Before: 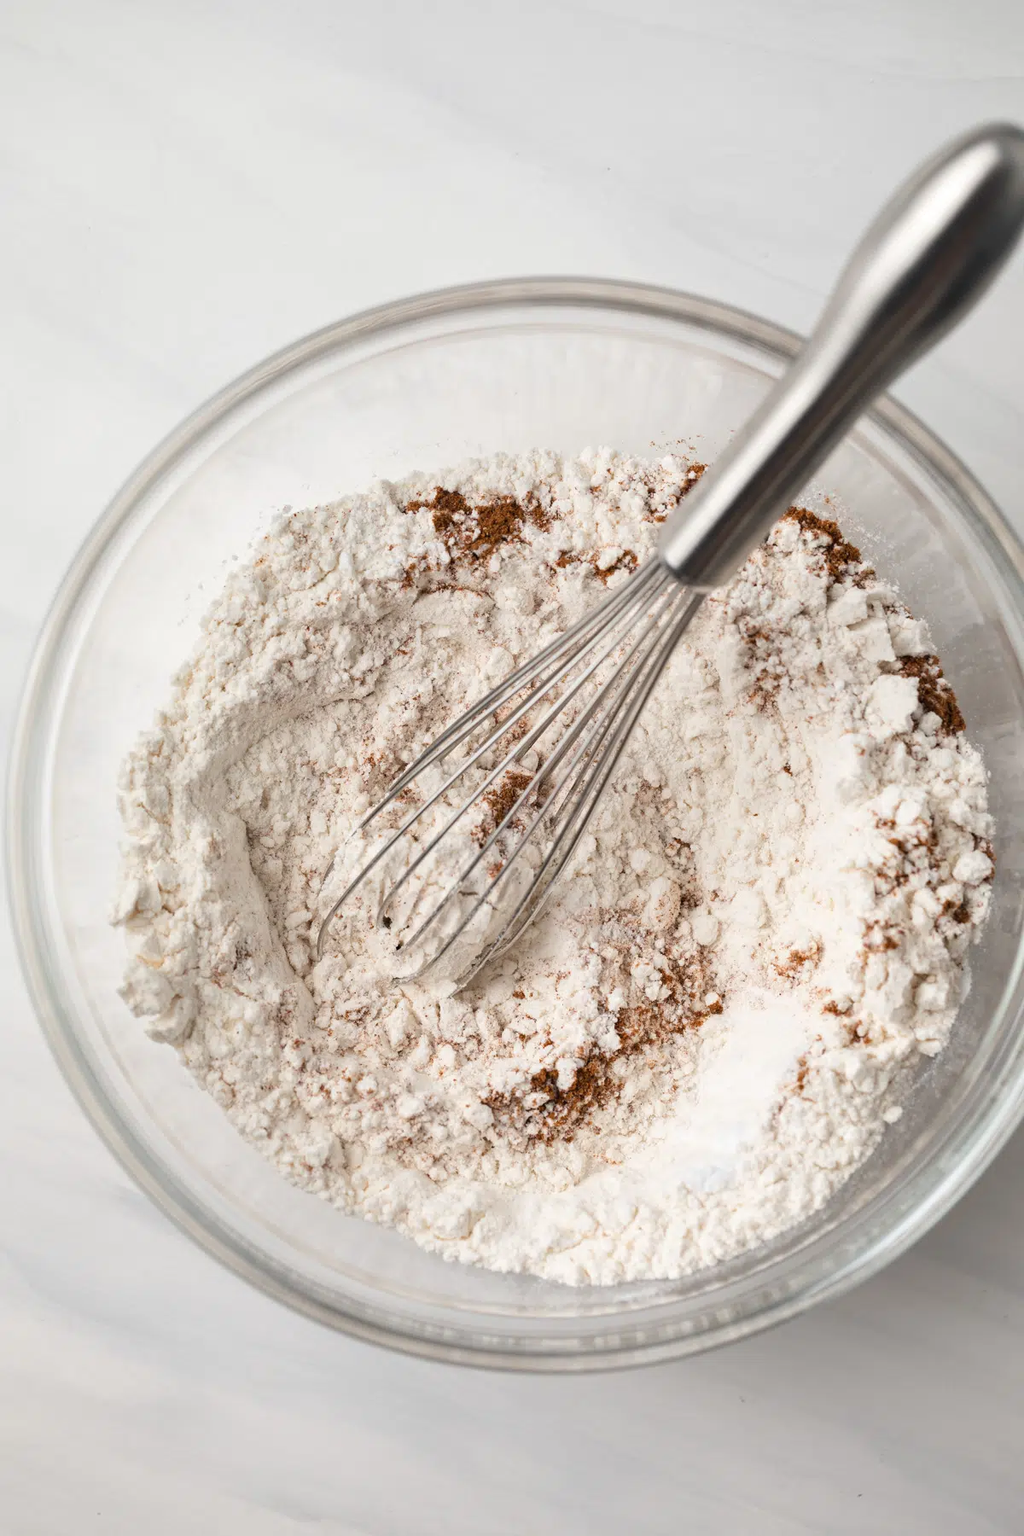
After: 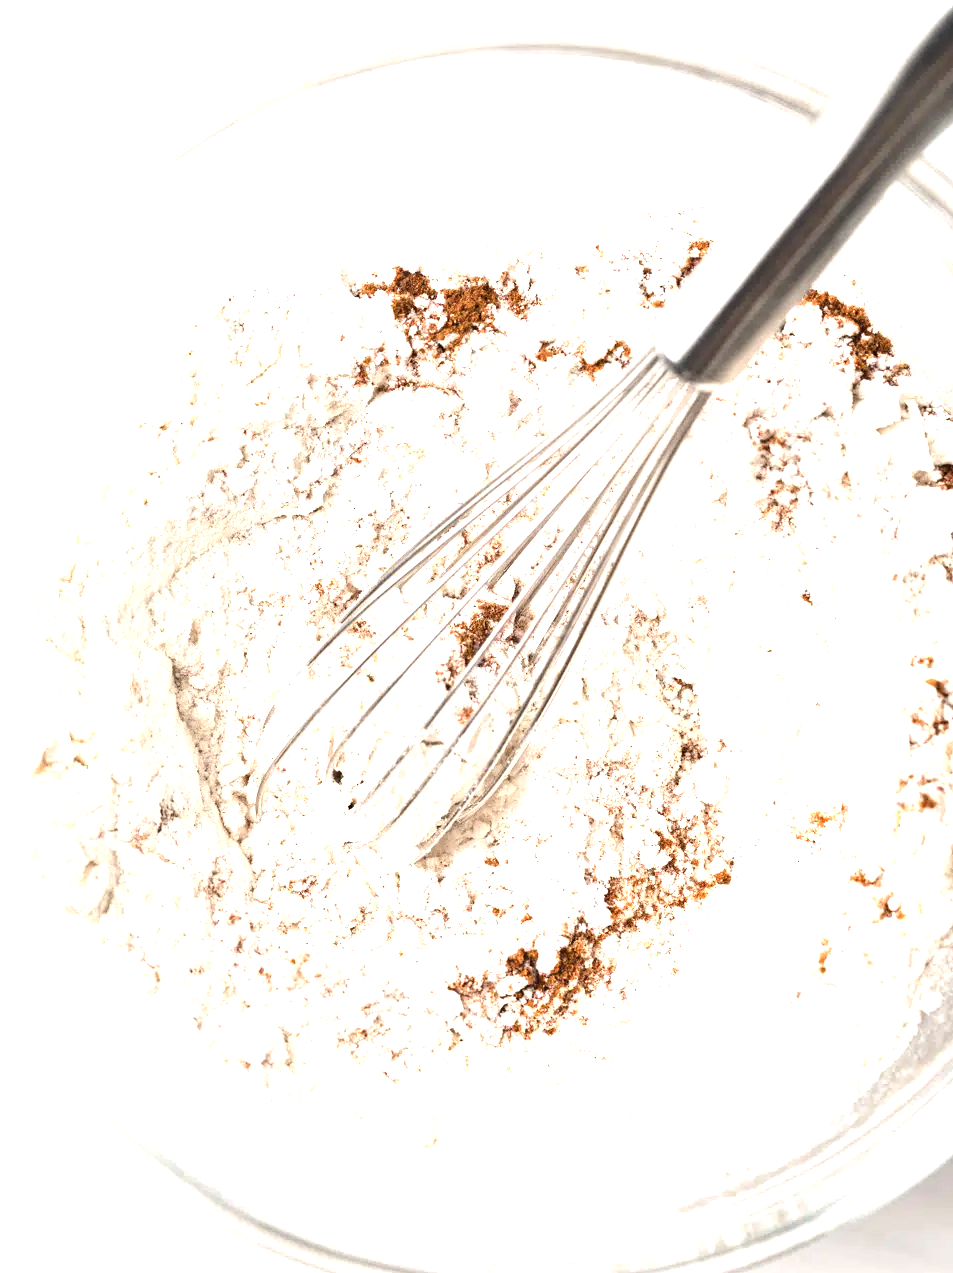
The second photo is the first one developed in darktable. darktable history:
crop: left 9.712%, top 16.928%, right 10.845%, bottom 12.332%
exposure: black level correction 0, exposure 1.2 EV, compensate exposure bias true, compensate highlight preservation false
tone equalizer: -8 EV -0.417 EV, -7 EV -0.389 EV, -6 EV -0.333 EV, -5 EV -0.222 EV, -3 EV 0.222 EV, -2 EV 0.333 EV, -1 EV 0.389 EV, +0 EV 0.417 EV, edges refinement/feathering 500, mask exposure compensation -1.57 EV, preserve details no
